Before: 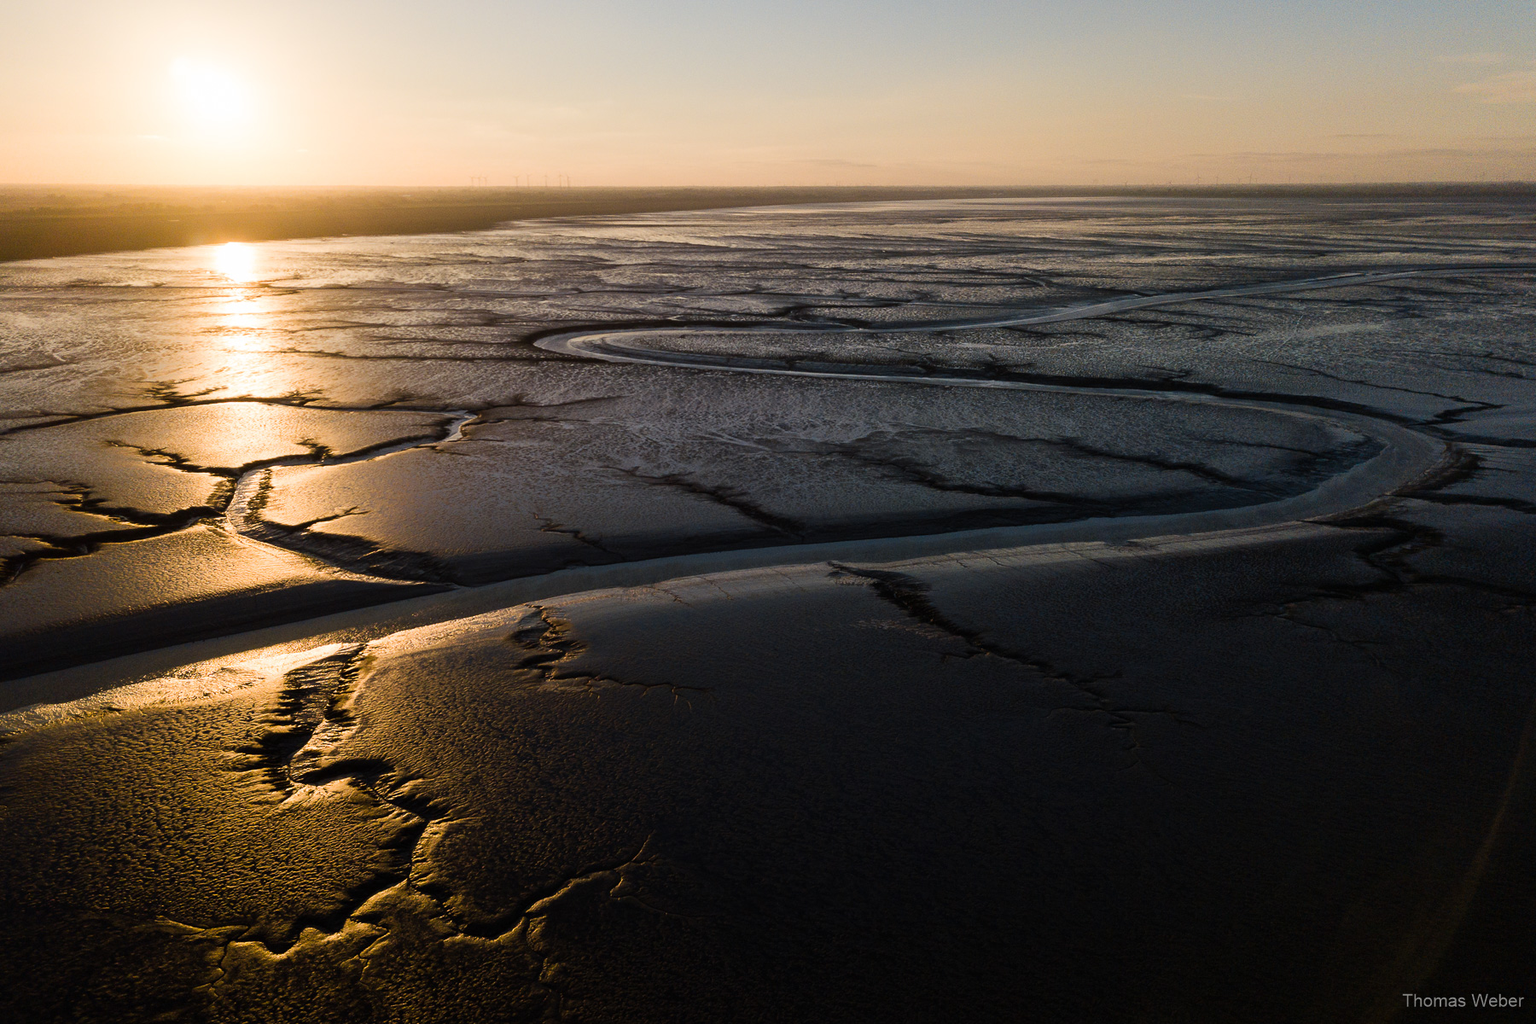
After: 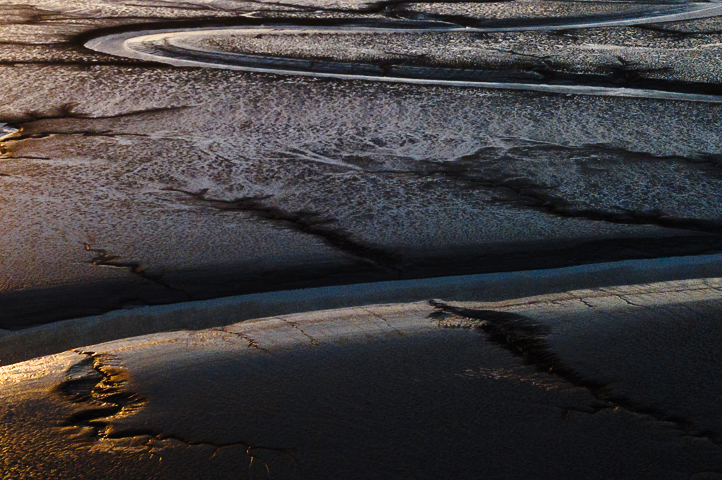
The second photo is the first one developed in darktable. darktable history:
crop: left 30.1%, top 29.913%, right 29.75%, bottom 30.036%
base curve: curves: ch0 [(0, 0) (0.028, 0.03) (0.105, 0.232) (0.387, 0.748) (0.754, 0.968) (1, 1)], preserve colors none
